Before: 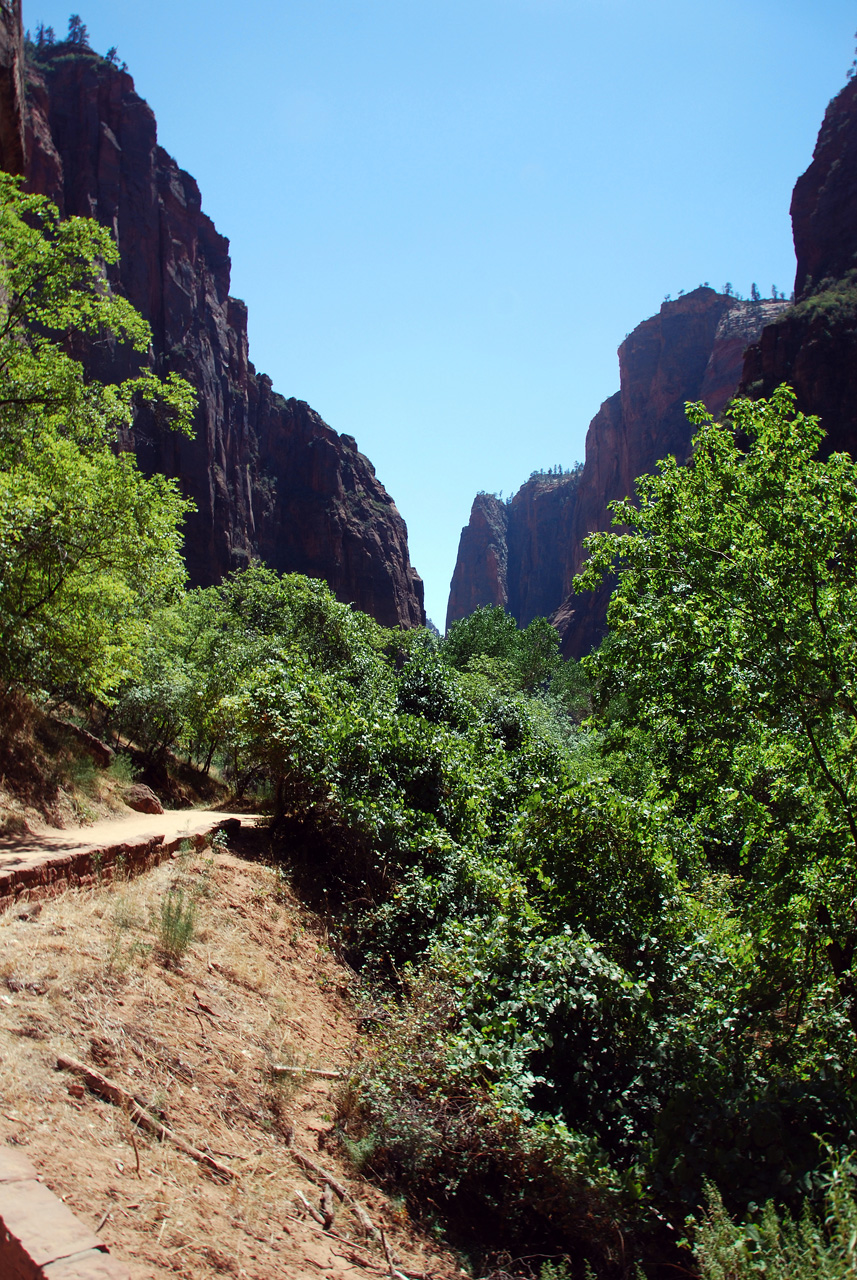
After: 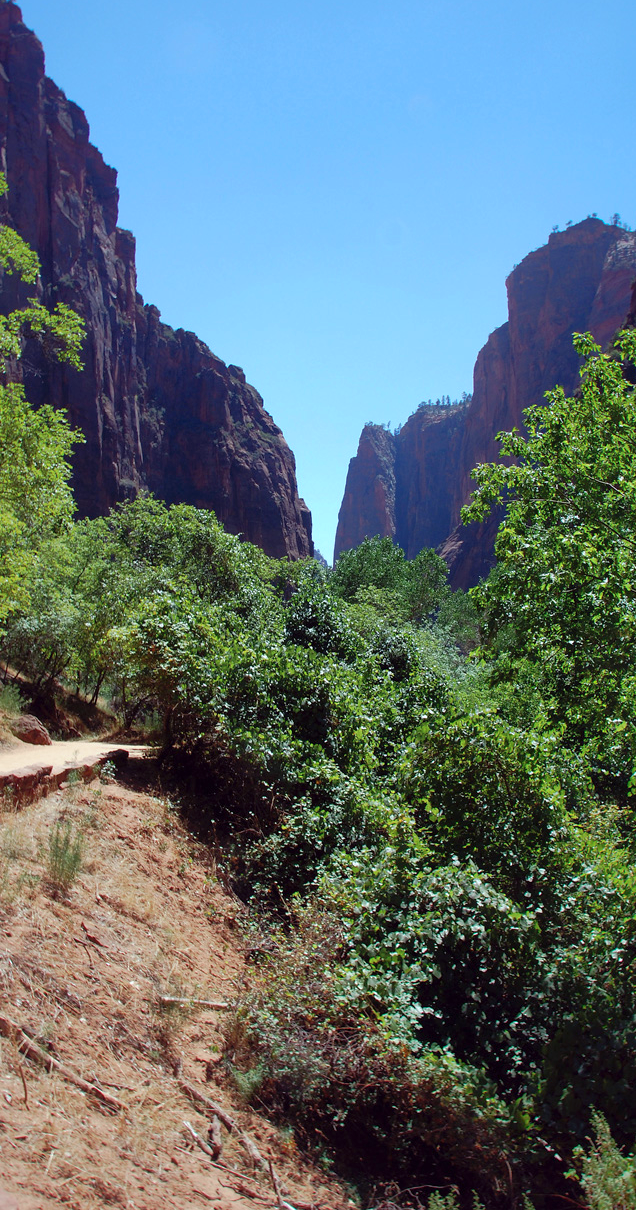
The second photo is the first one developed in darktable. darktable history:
shadows and highlights: on, module defaults
color calibration: gray › normalize channels true, illuminant as shot in camera, x 0.358, y 0.373, temperature 4628.91 K, gamut compression 0.004
crop and rotate: left 13.151%, top 5.425%, right 12.609%
